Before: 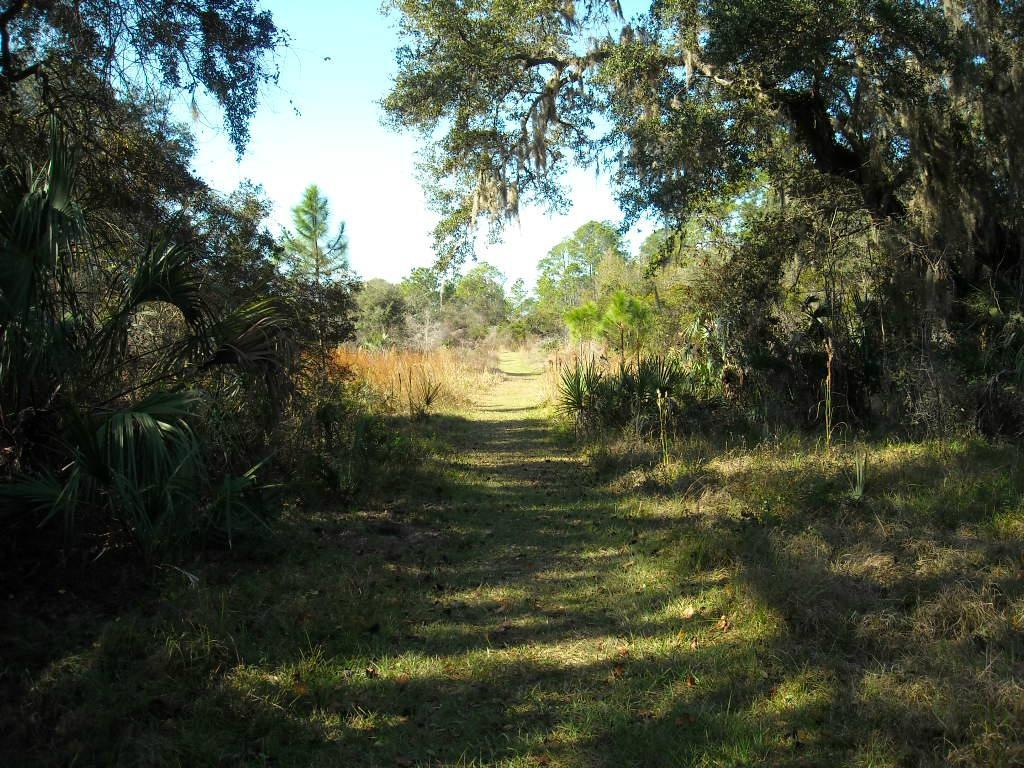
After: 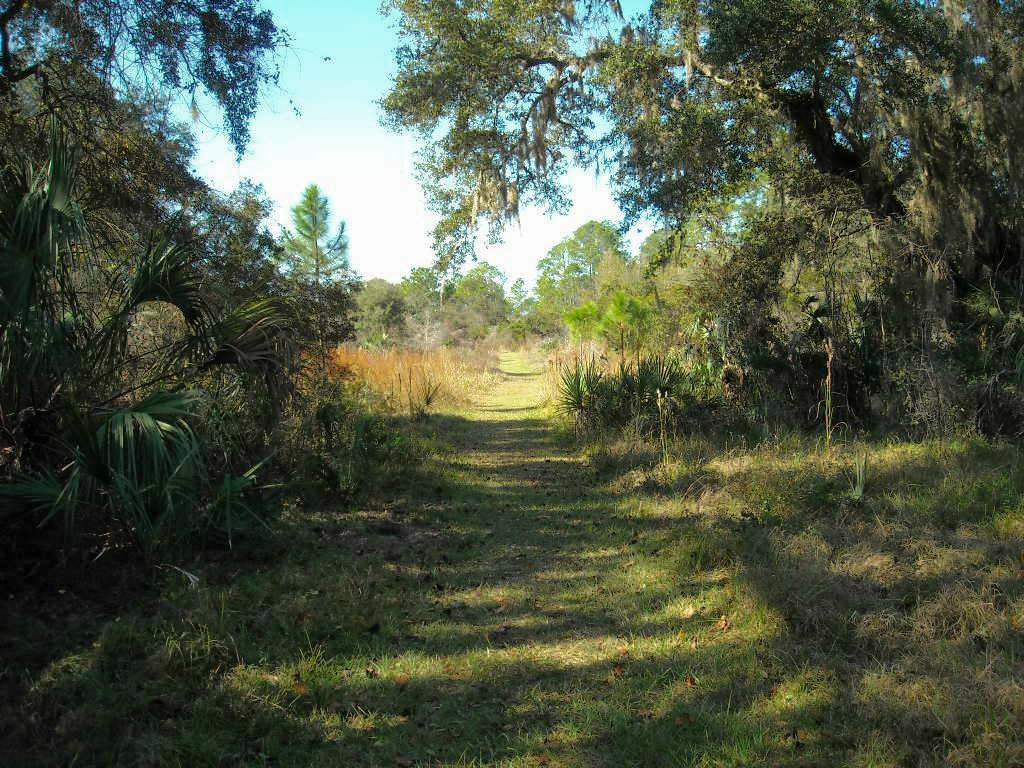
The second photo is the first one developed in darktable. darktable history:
shadows and highlights: highlights color adjustment 52.56%
exposure: exposure -0.015 EV, compensate highlight preservation false
